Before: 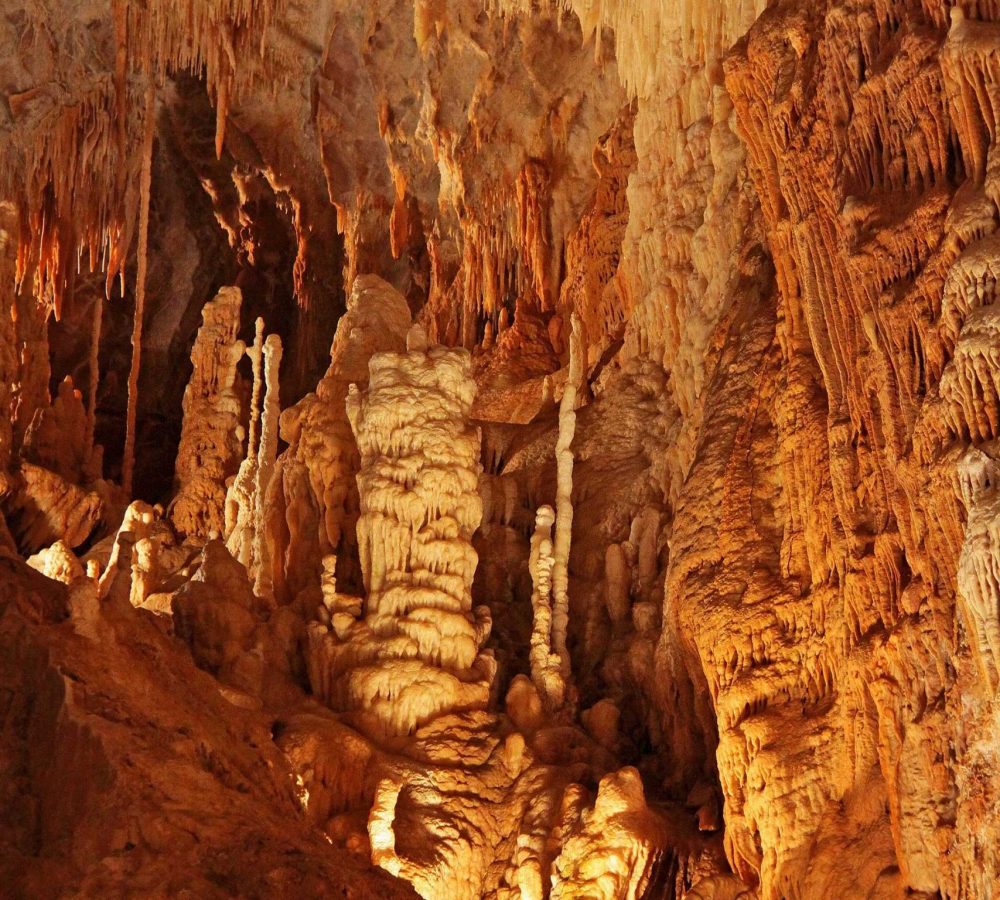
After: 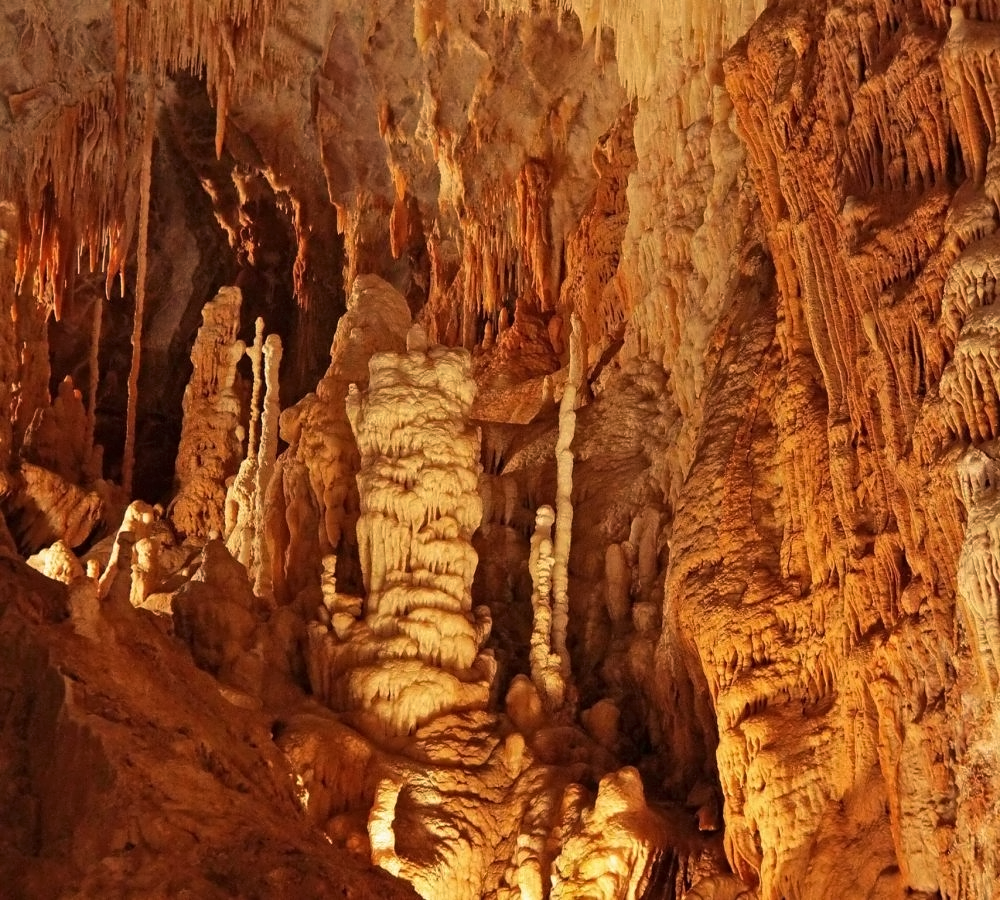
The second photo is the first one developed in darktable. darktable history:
contrast equalizer: y [[0.5 ×4, 0.525, 0.667], [0.5 ×6], [0.5 ×6], [0 ×4, 0.042, 0], [0, 0, 0.004, 0.1, 0.191, 0.131]]
velvia: strength 29.2%
